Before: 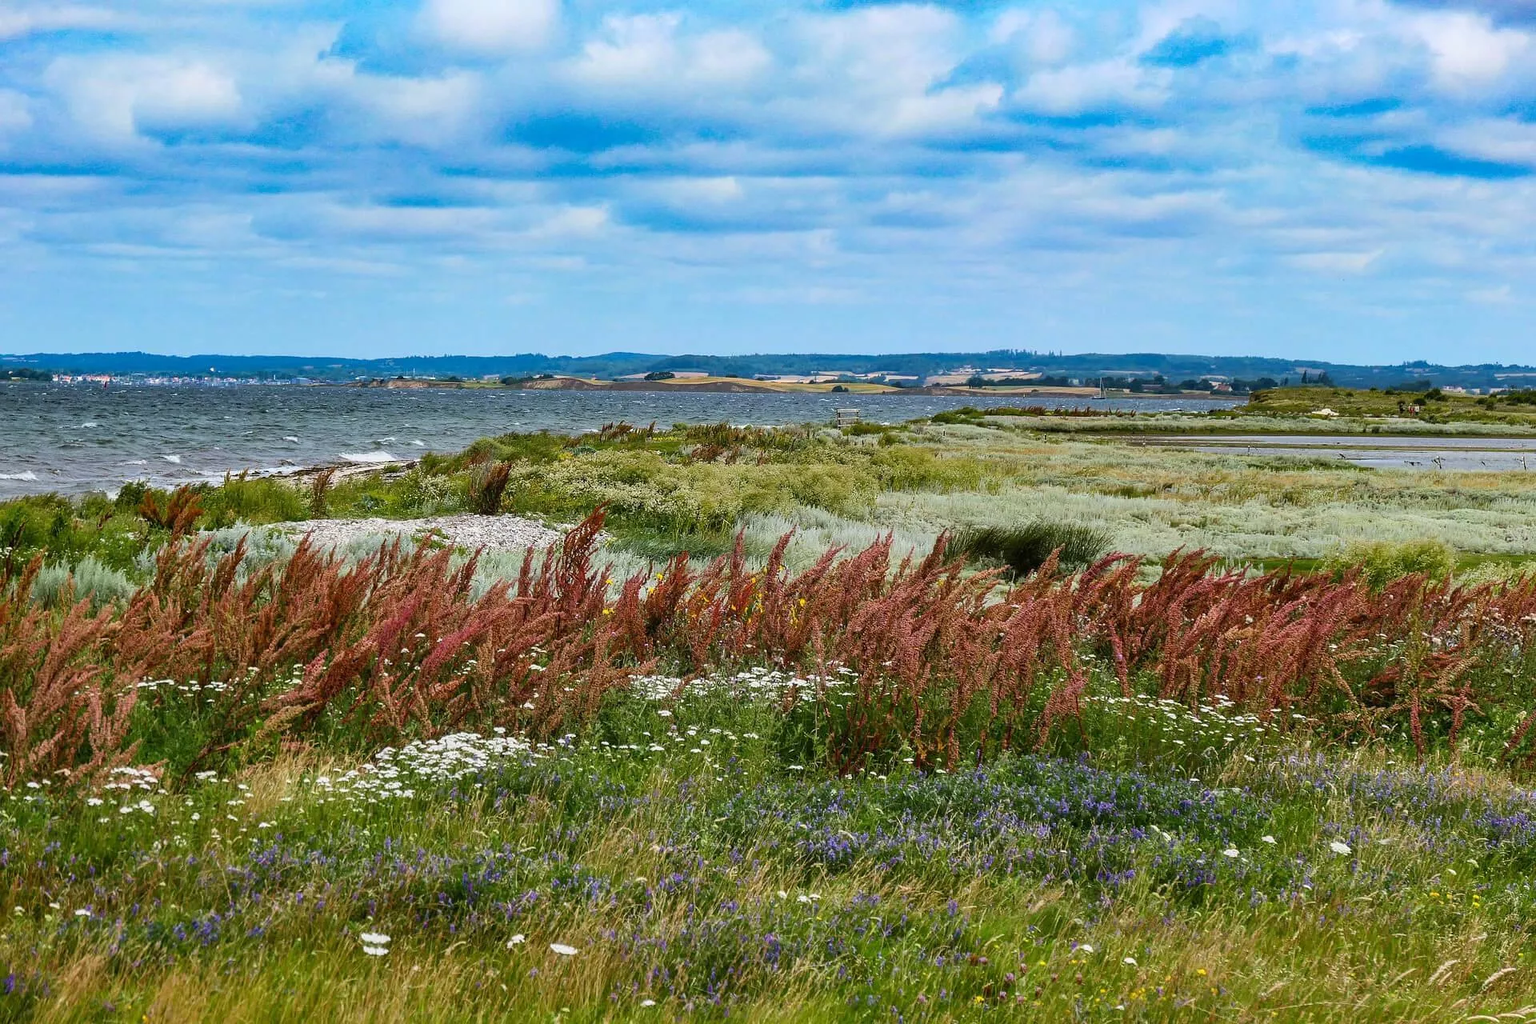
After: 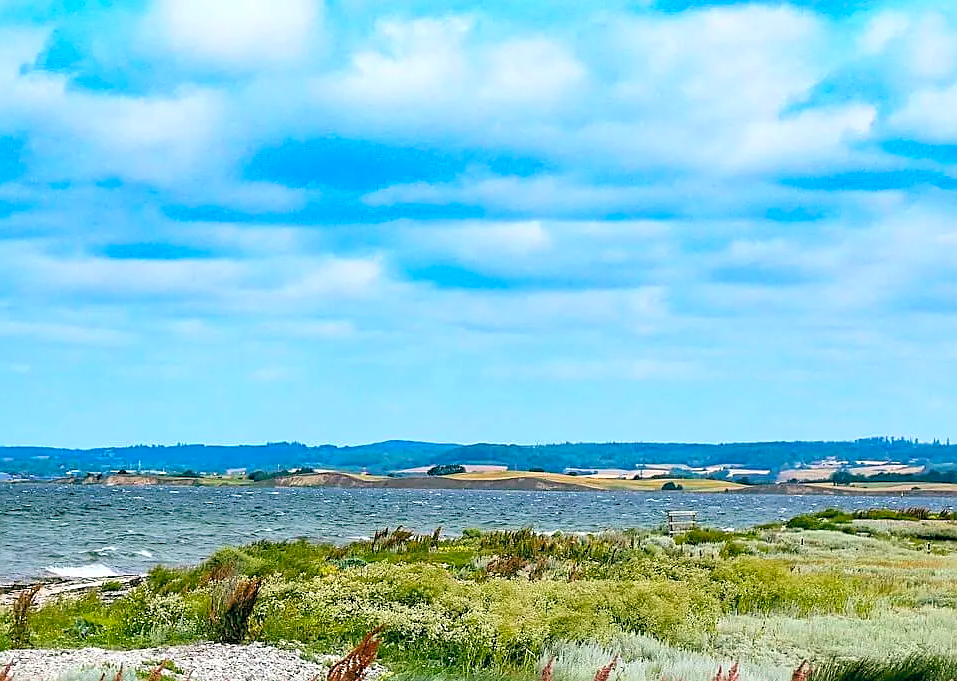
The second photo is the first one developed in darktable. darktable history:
contrast equalizer: octaves 7, y [[0.5, 0.501, 0.525, 0.597, 0.58, 0.514], [0.5 ×6], [0.5 ×6], [0 ×6], [0 ×6]], mix 0.131
contrast brightness saturation: brightness 0.121
sharpen: amount 0.499
color balance rgb: global offset › luminance -0.323%, global offset › chroma 0.119%, global offset › hue 167.95°, perceptual saturation grading › global saturation 1.232%, perceptual saturation grading › highlights -3.109%, perceptual saturation grading › mid-tones 3.789%, perceptual saturation grading › shadows 8.236%, global vibrance 20%
levels: levels [0, 0.476, 0.951]
crop: left 19.689%, right 30.463%, bottom 46.79%
color correction: highlights b* 0.048, saturation 1.11
